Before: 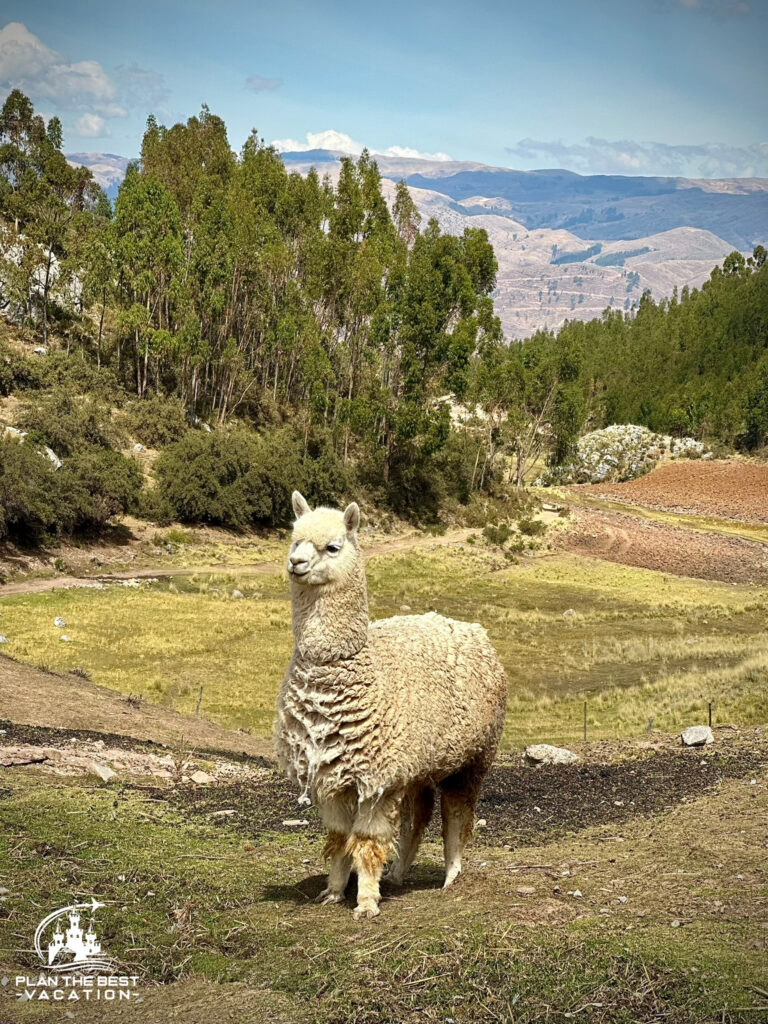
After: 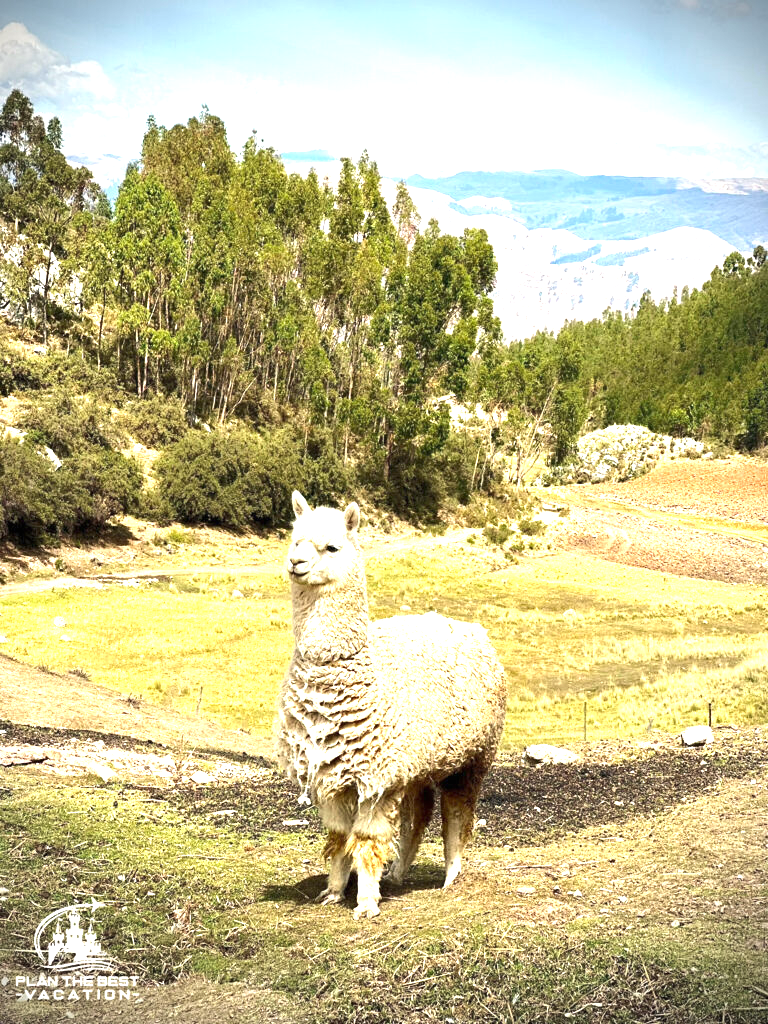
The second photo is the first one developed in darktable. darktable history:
color correction: highlights b* 3.04
tone equalizer: -8 EV -0.001 EV, -7 EV 0.003 EV, -6 EV -0.002 EV, -5 EV -0.005 EV, -4 EV -0.079 EV, -3 EV -0.224 EV, -2 EV -0.245 EV, -1 EV 0.091 EV, +0 EV 0.332 EV
vignetting: fall-off radius 60.8%
exposure: black level correction 0, exposure 1.2 EV, compensate highlight preservation false
